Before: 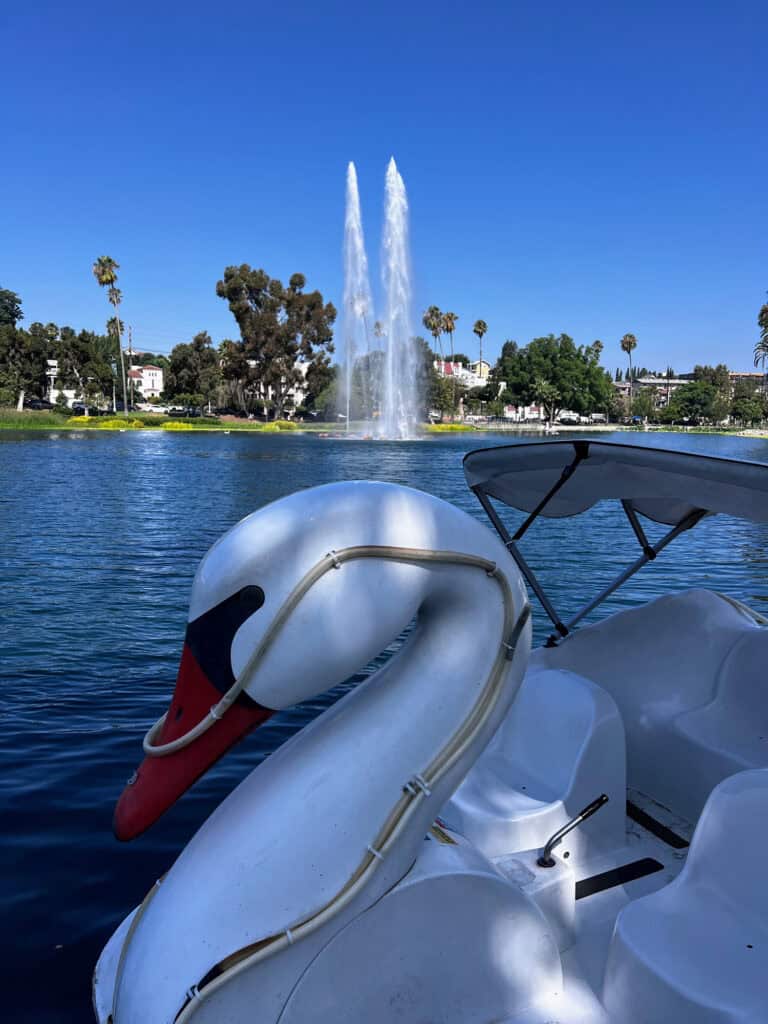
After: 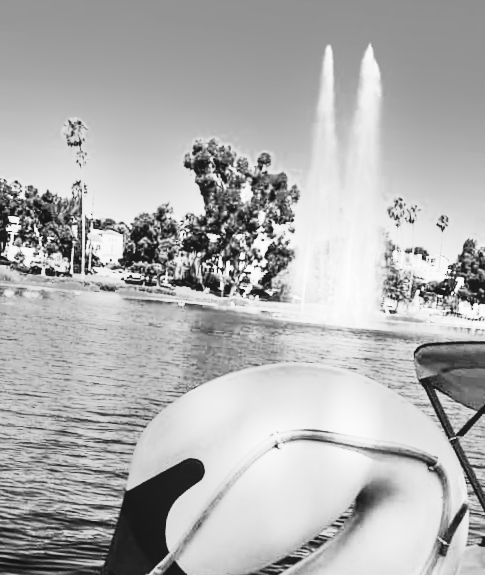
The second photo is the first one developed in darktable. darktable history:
rgb curve: curves: ch0 [(0, 0) (0.21, 0.15) (0.24, 0.21) (0.5, 0.75) (0.75, 0.96) (0.89, 0.99) (1, 1)]; ch1 [(0, 0.02) (0.21, 0.13) (0.25, 0.2) (0.5, 0.67) (0.75, 0.9) (0.89, 0.97) (1, 1)]; ch2 [(0, 0.02) (0.21, 0.13) (0.25, 0.2) (0.5, 0.67) (0.75, 0.9) (0.89, 0.97) (1, 1)], compensate middle gray true
crop and rotate: angle -4.99°, left 2.122%, top 6.945%, right 27.566%, bottom 30.519%
exposure: black level correction 0, exposure 1.015 EV, compensate exposure bias true, compensate highlight preservation false
tone equalizer: -8 EV -0.75 EV, -7 EV -0.7 EV, -6 EV -0.6 EV, -5 EV -0.4 EV, -3 EV 0.4 EV, -2 EV 0.6 EV, -1 EV 0.7 EV, +0 EV 0.75 EV, edges refinement/feathering 500, mask exposure compensation -1.57 EV, preserve details no
local contrast: detail 110%
monochrome: a -11.7, b 1.62, size 0.5, highlights 0.38
color balance: mode lift, gamma, gain (sRGB), lift [1.04, 1, 1, 0.97], gamma [1.01, 1, 1, 0.97], gain [0.96, 1, 1, 0.97]
